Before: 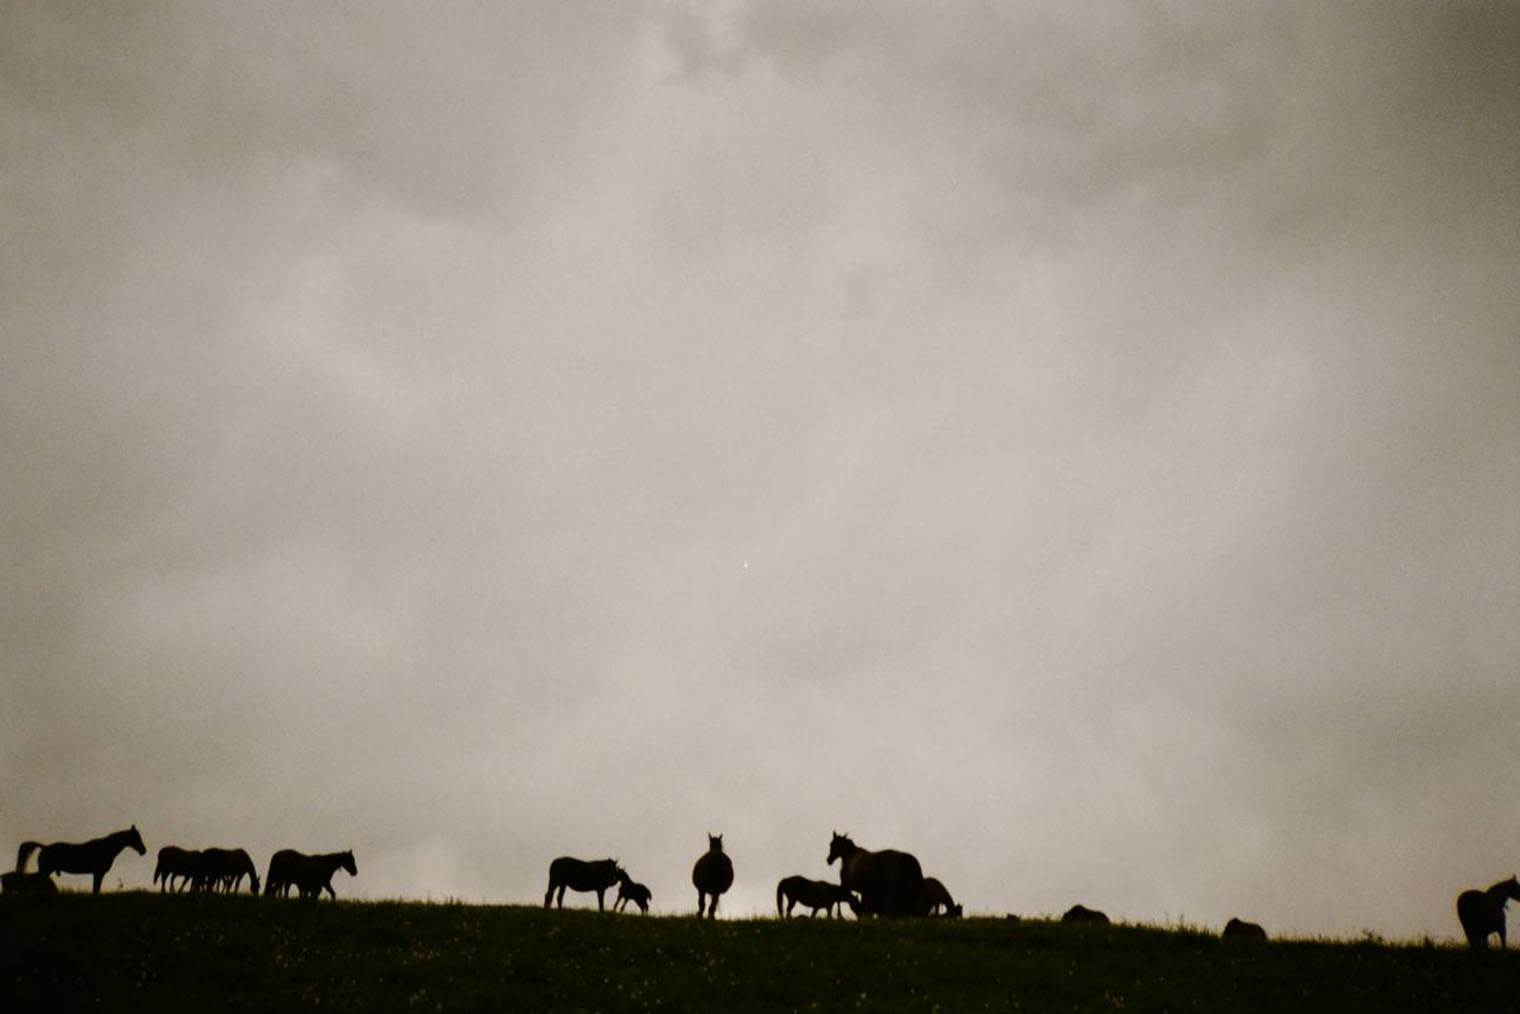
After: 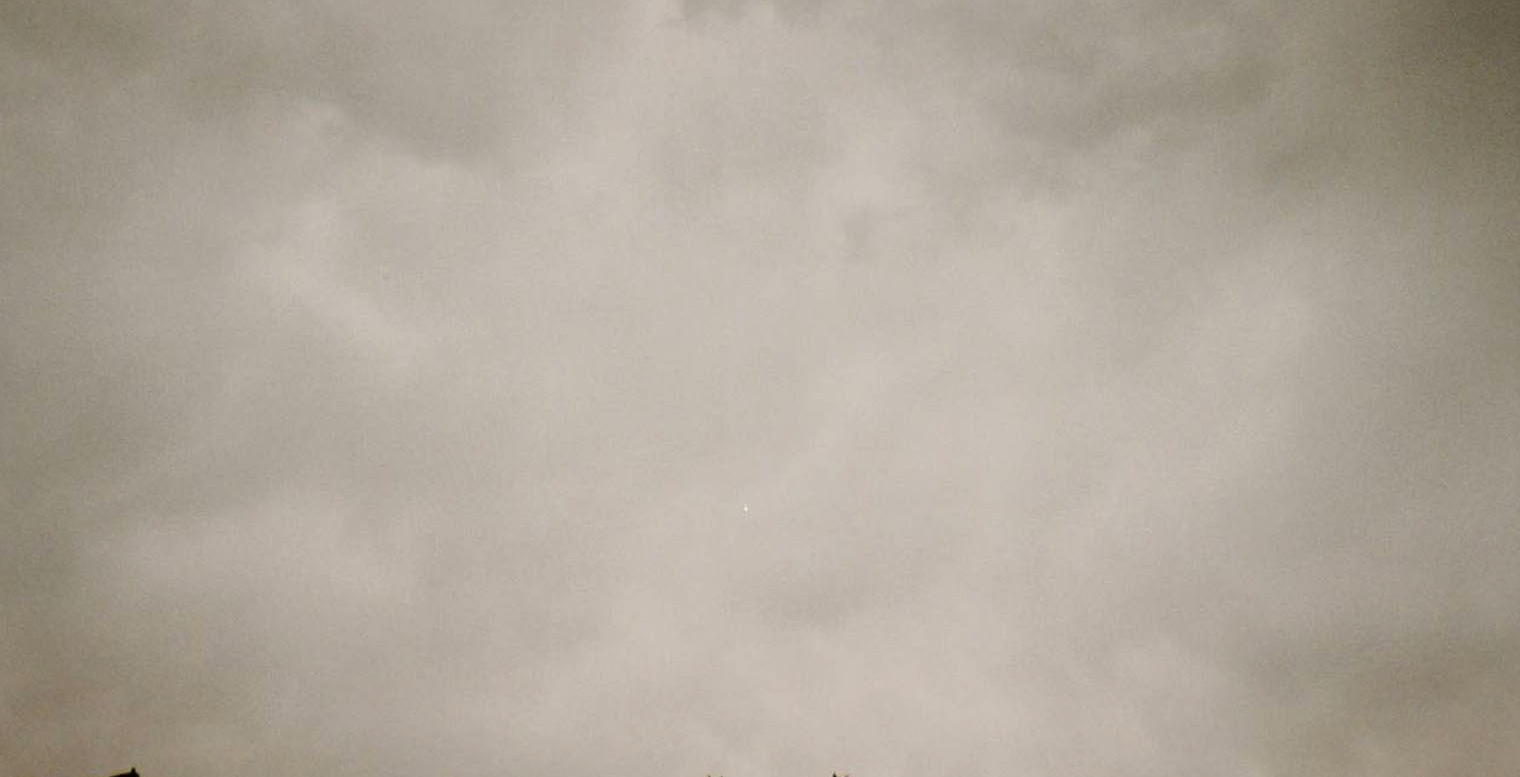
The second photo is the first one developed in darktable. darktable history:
color correction: saturation 1.11
crop: top 5.667%, bottom 17.637%
local contrast: mode bilateral grid, contrast 20, coarseness 50, detail 130%, midtone range 0.2
